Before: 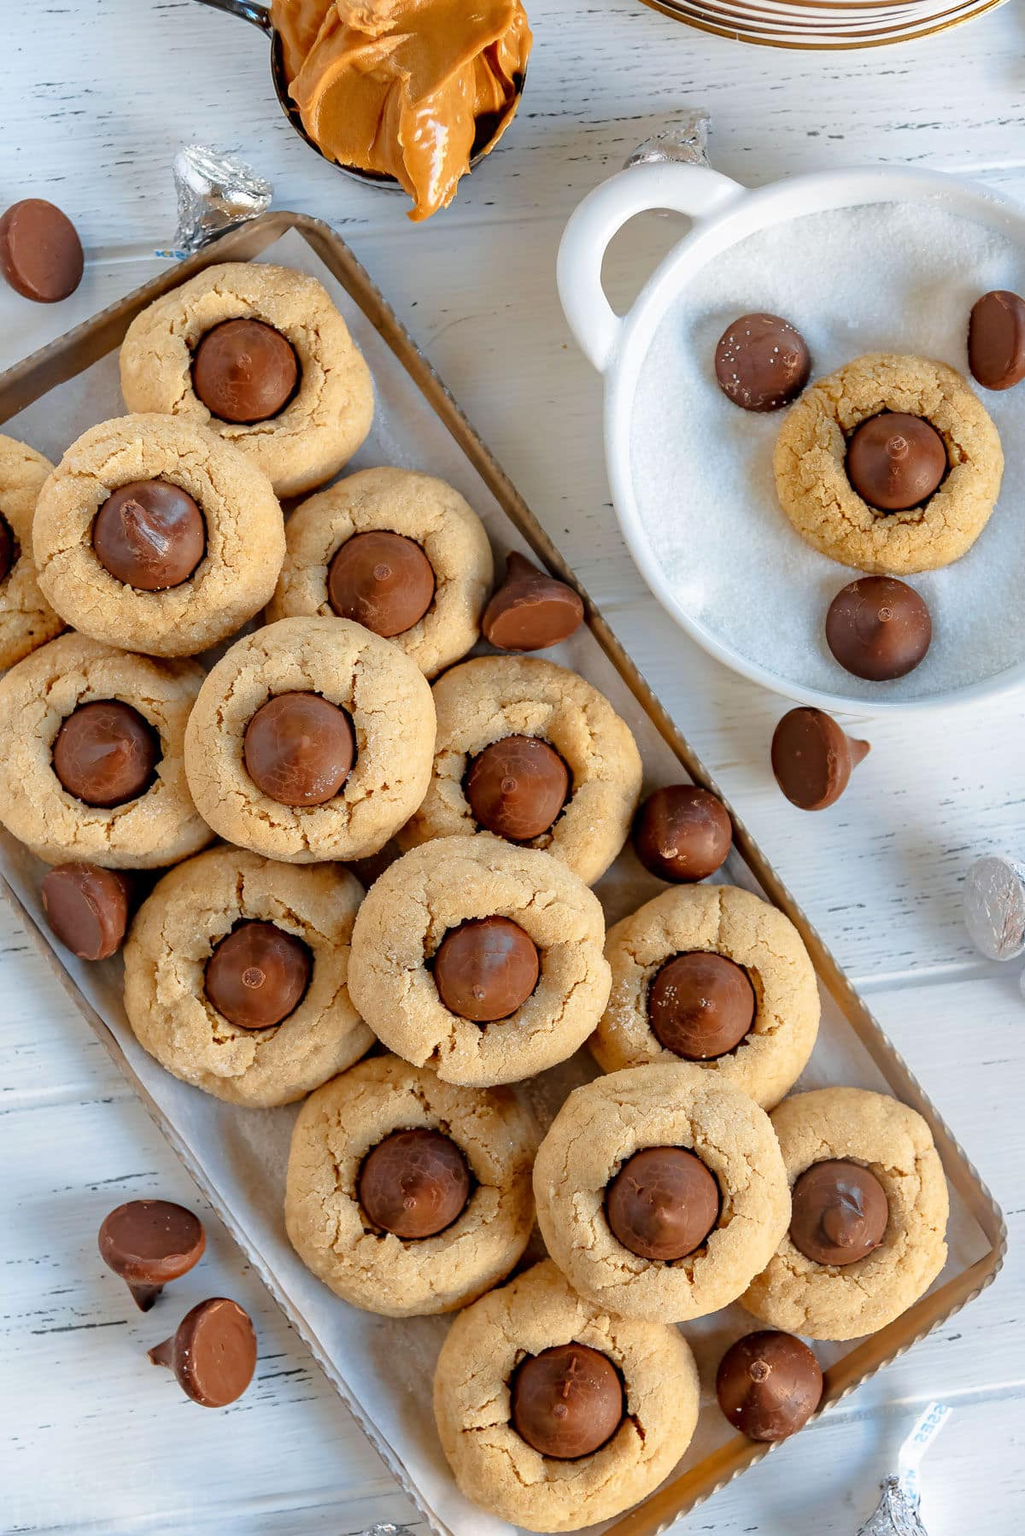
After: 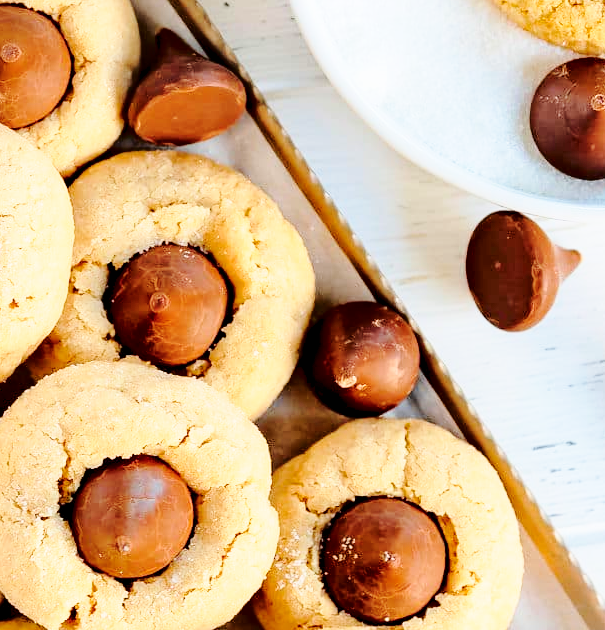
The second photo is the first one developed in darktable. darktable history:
crop: left 36.483%, top 34.346%, right 13.095%, bottom 30.593%
local contrast: mode bilateral grid, contrast 100, coarseness 100, detail 94%, midtone range 0.2
color balance rgb: global offset › luminance -0.309%, global offset › hue 259.5°, perceptual saturation grading › global saturation -0.147%, global vibrance 20%
tone curve: curves: ch0 [(0, 0) (0.003, 0.003) (0.011, 0.006) (0.025, 0.015) (0.044, 0.025) (0.069, 0.034) (0.1, 0.052) (0.136, 0.092) (0.177, 0.157) (0.224, 0.228) (0.277, 0.305) (0.335, 0.392) (0.399, 0.466) (0.468, 0.543) (0.543, 0.612) (0.623, 0.692) (0.709, 0.78) (0.801, 0.865) (0.898, 0.935) (1, 1)], color space Lab, independent channels, preserve colors none
base curve: curves: ch0 [(0, 0) (0.028, 0.03) (0.121, 0.232) (0.46, 0.748) (0.859, 0.968) (1, 1)], preserve colors none
